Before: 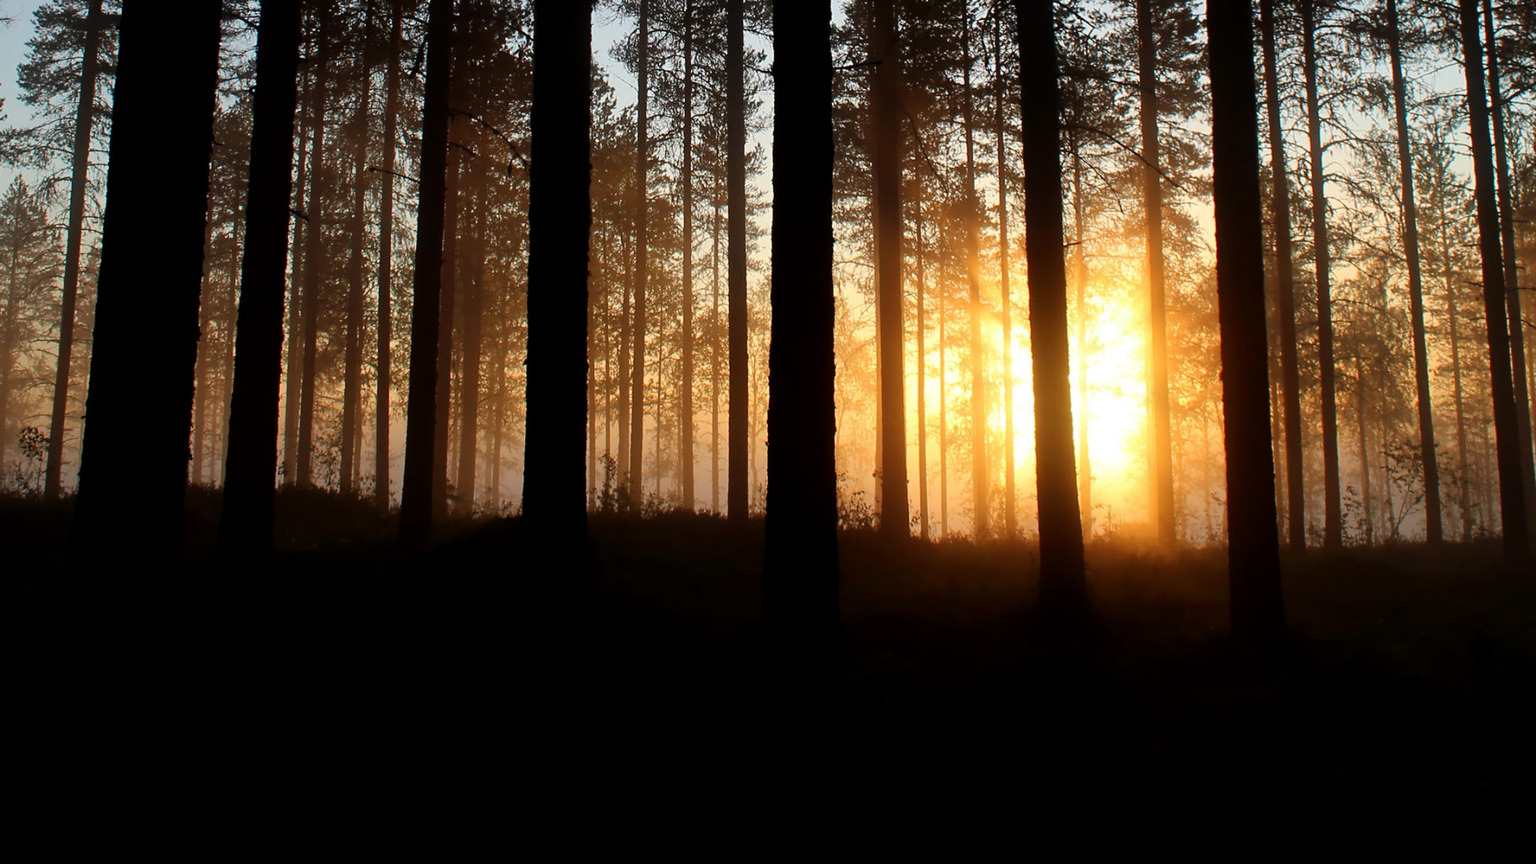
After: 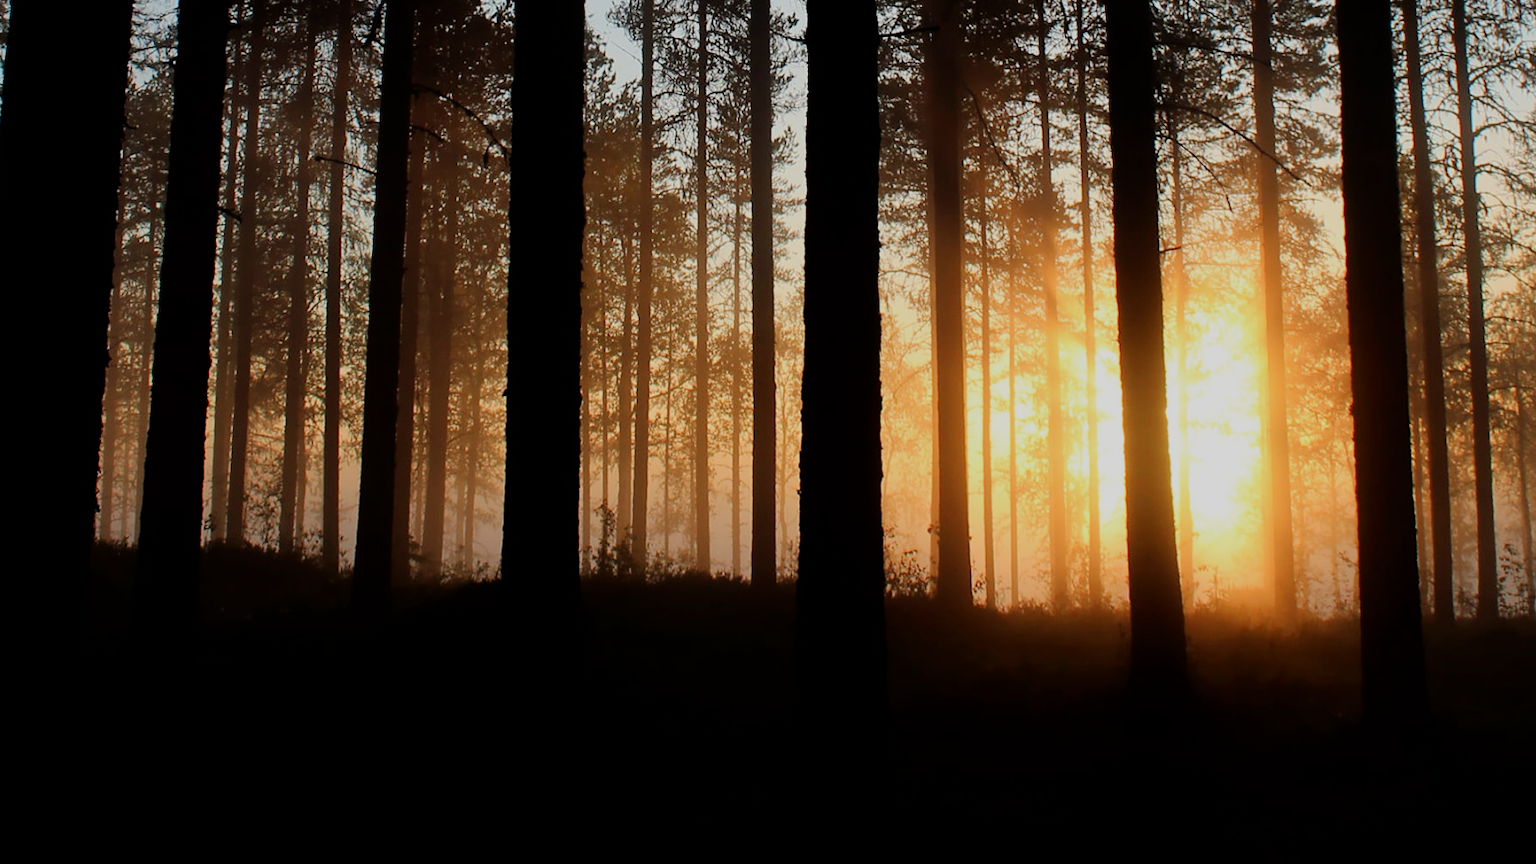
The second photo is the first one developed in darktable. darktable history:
crop and rotate: left 7.196%, top 4.574%, right 10.605%, bottom 13.178%
filmic rgb: black relative exposure -16 EV, white relative exposure 4.97 EV, hardness 6.25
